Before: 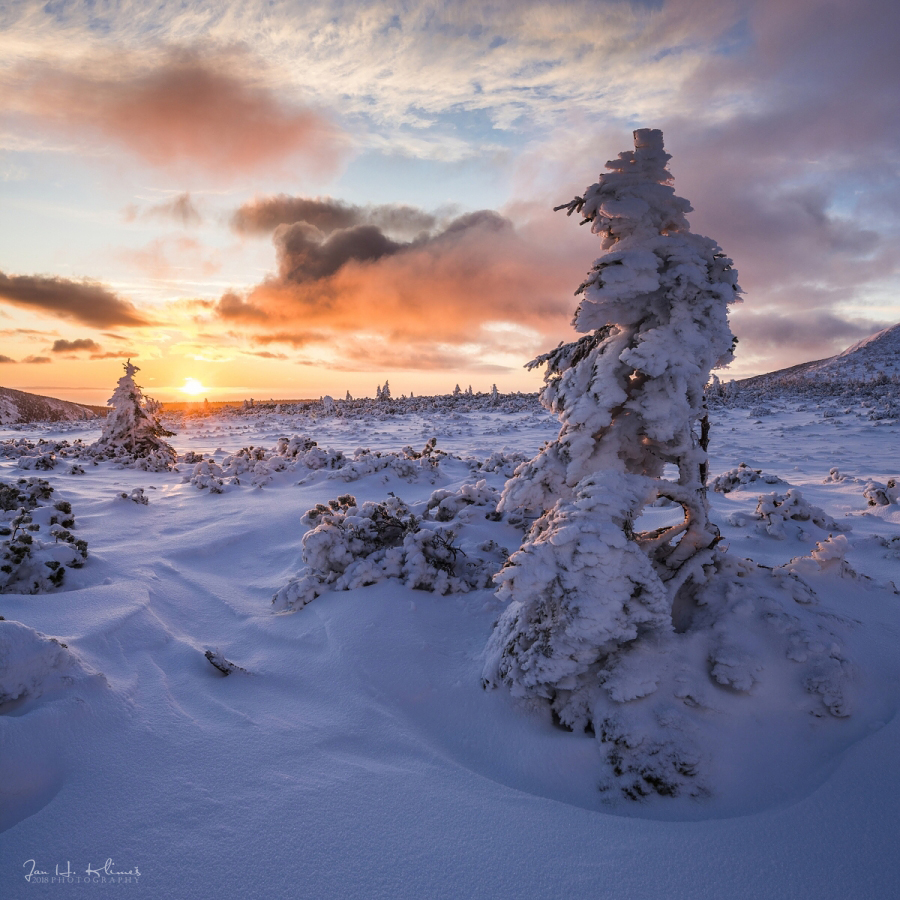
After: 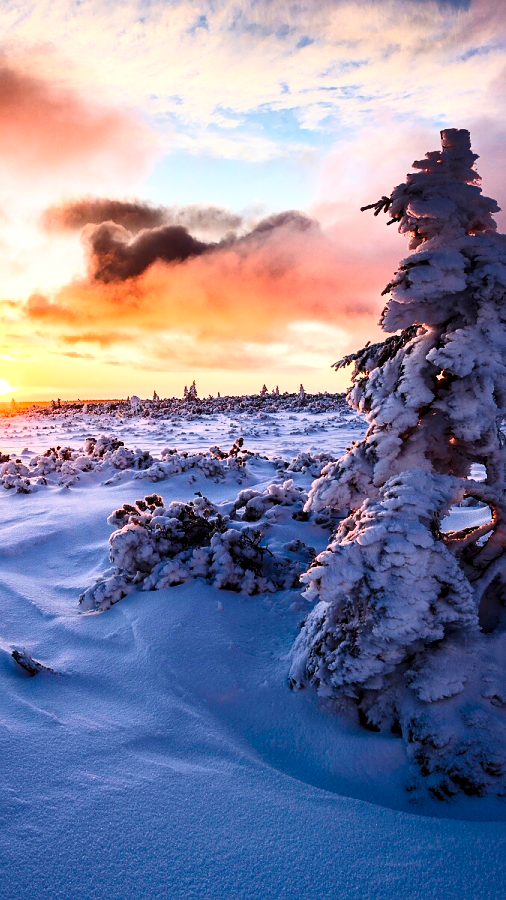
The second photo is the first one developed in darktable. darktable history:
color balance rgb: perceptual saturation grading › global saturation 20%, perceptual saturation grading › highlights -25%, perceptual saturation grading › shadows 25%
crop: left 21.496%, right 22.254%
contrast brightness saturation: contrast 0.4, brightness 0.05, saturation 0.25
base curve: exposure shift 0, preserve colors none
sharpen: amount 0.2
levels: levels [0.031, 0.5, 0.969]
